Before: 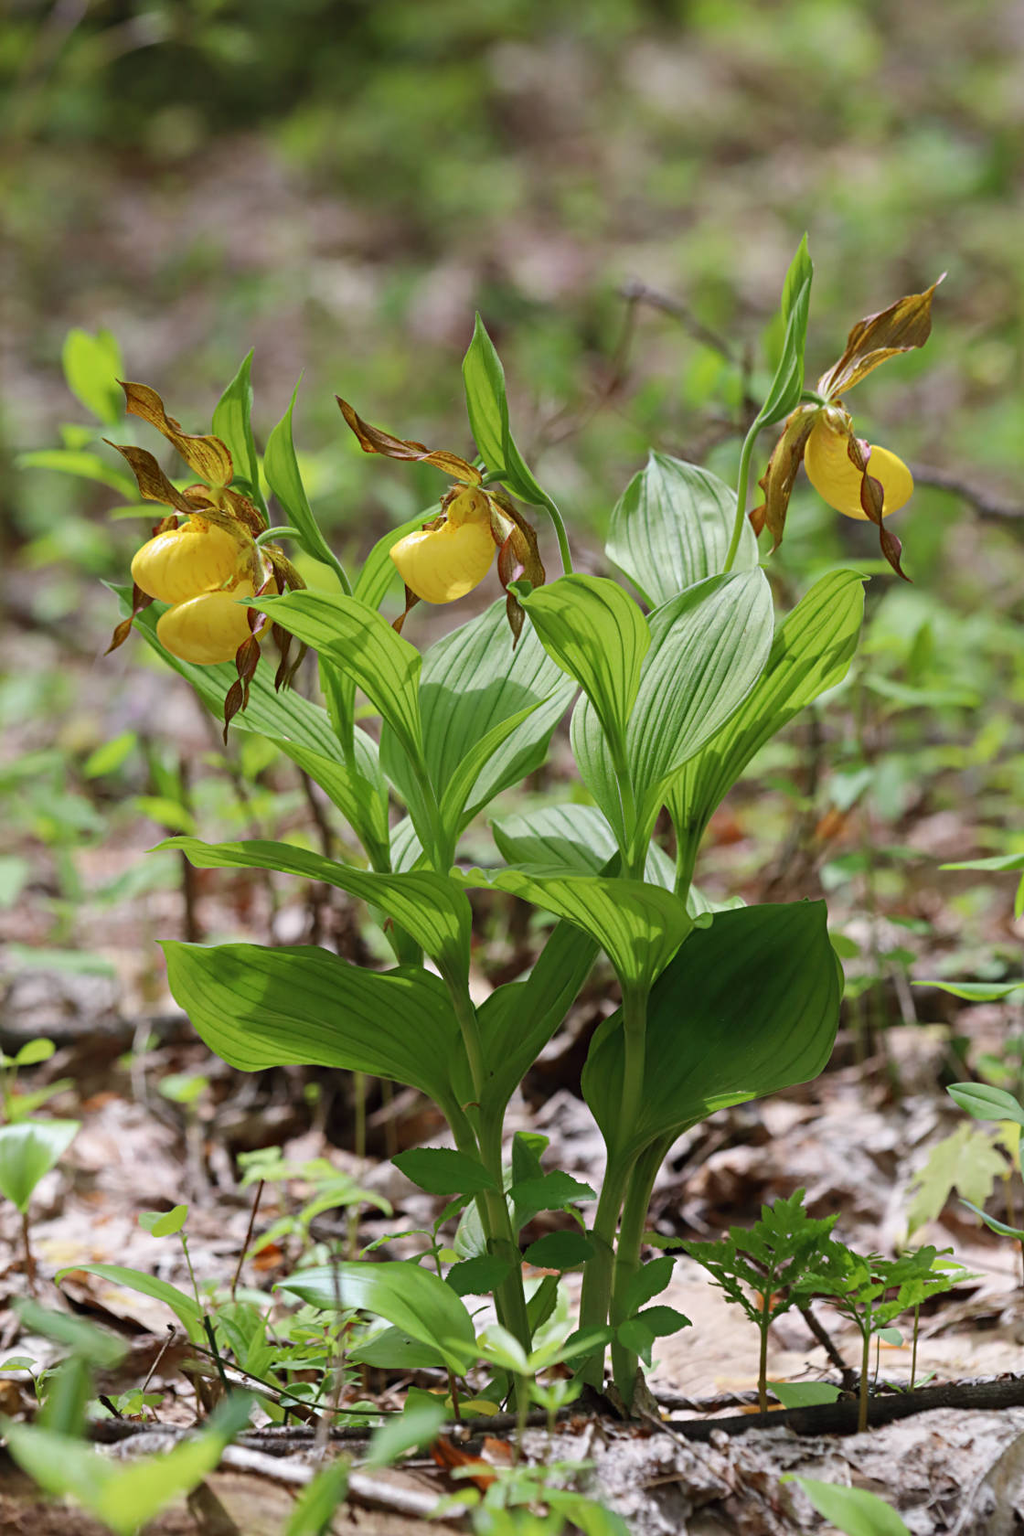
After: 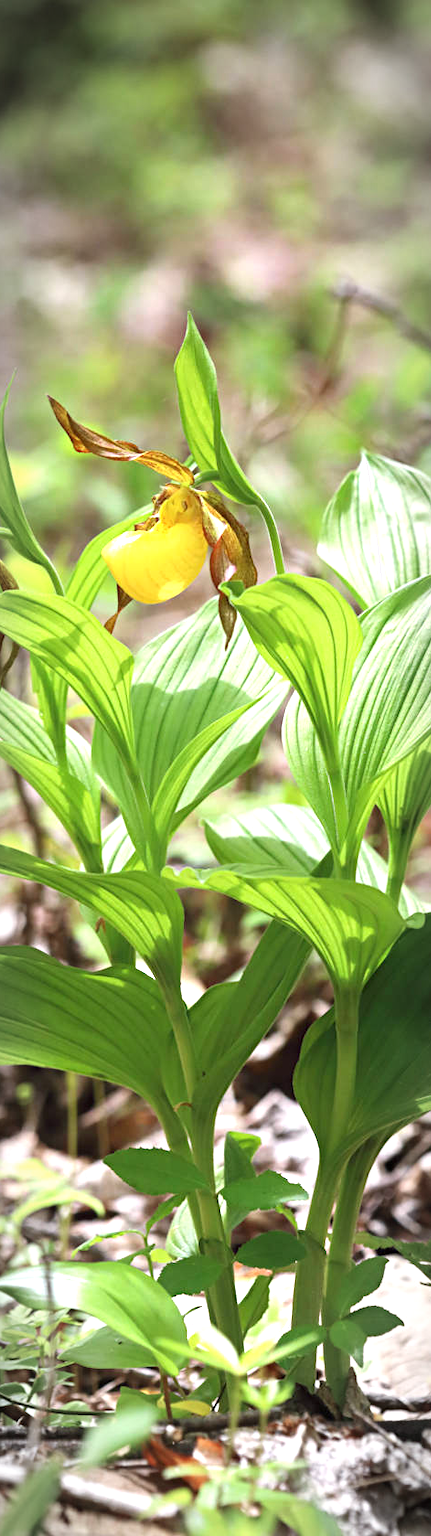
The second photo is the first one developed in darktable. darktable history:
vignetting: automatic ratio true, unbound false
crop: left 28.197%, right 29.586%
exposure: black level correction 0, exposure 1.199 EV, compensate exposure bias true, compensate highlight preservation false
